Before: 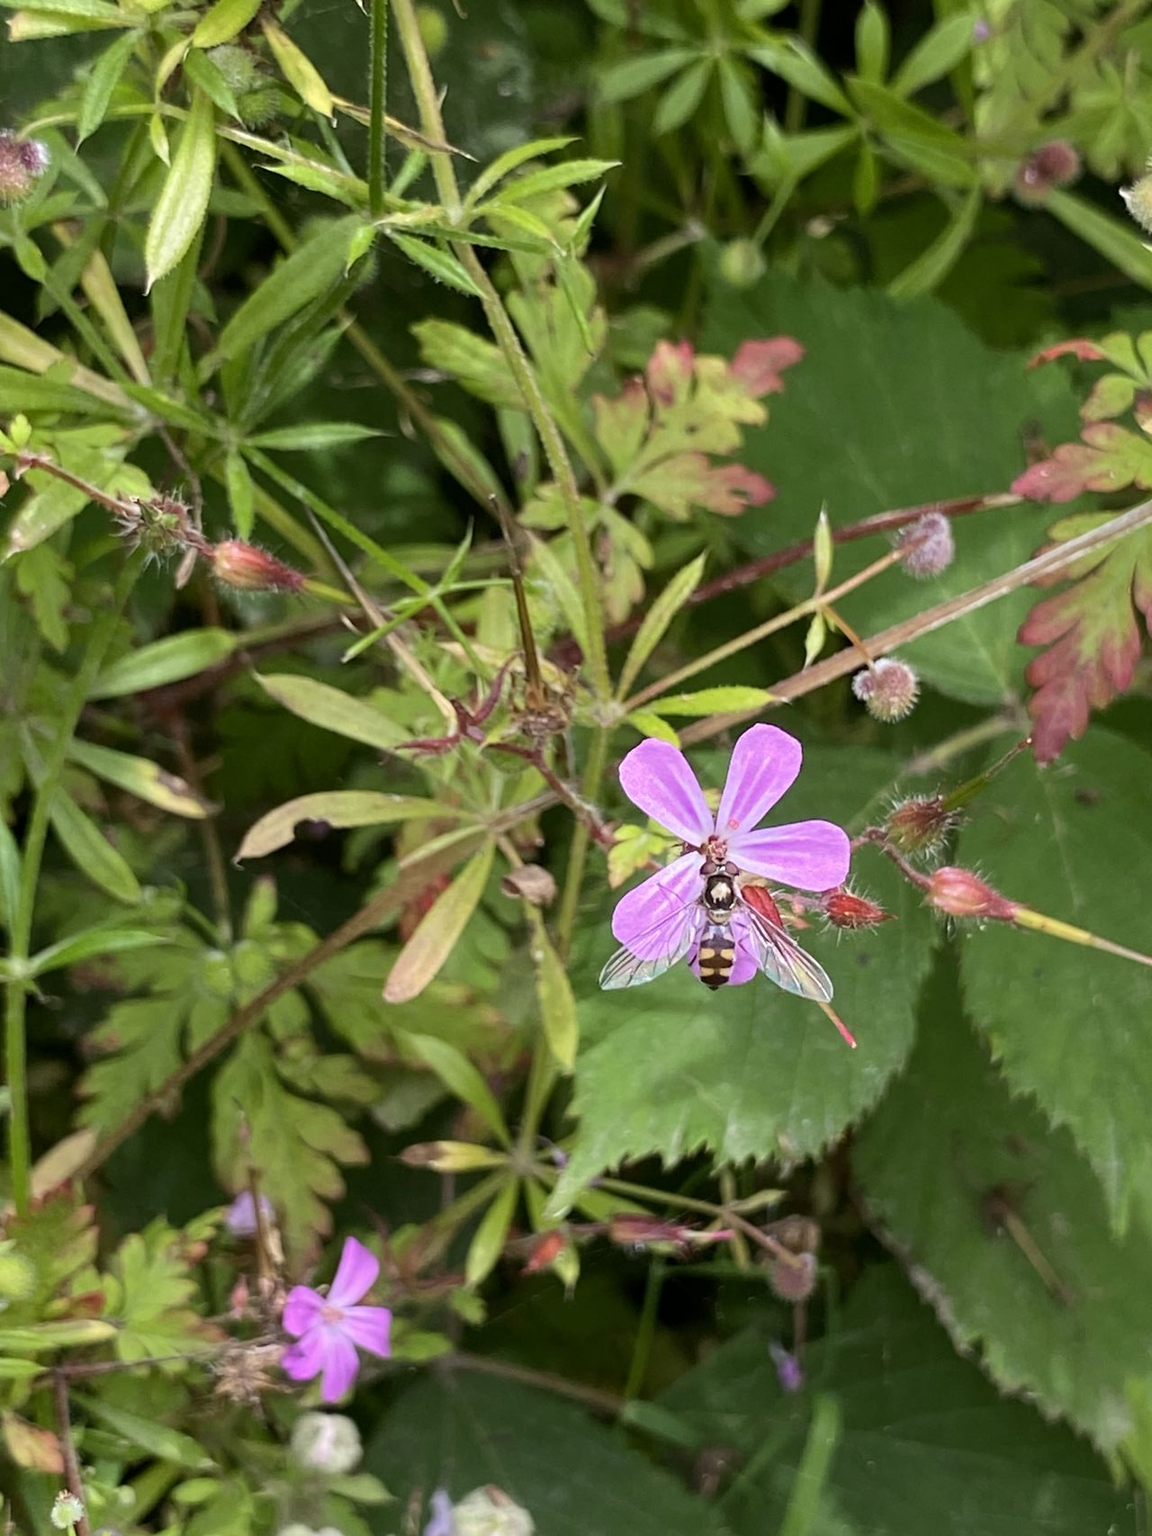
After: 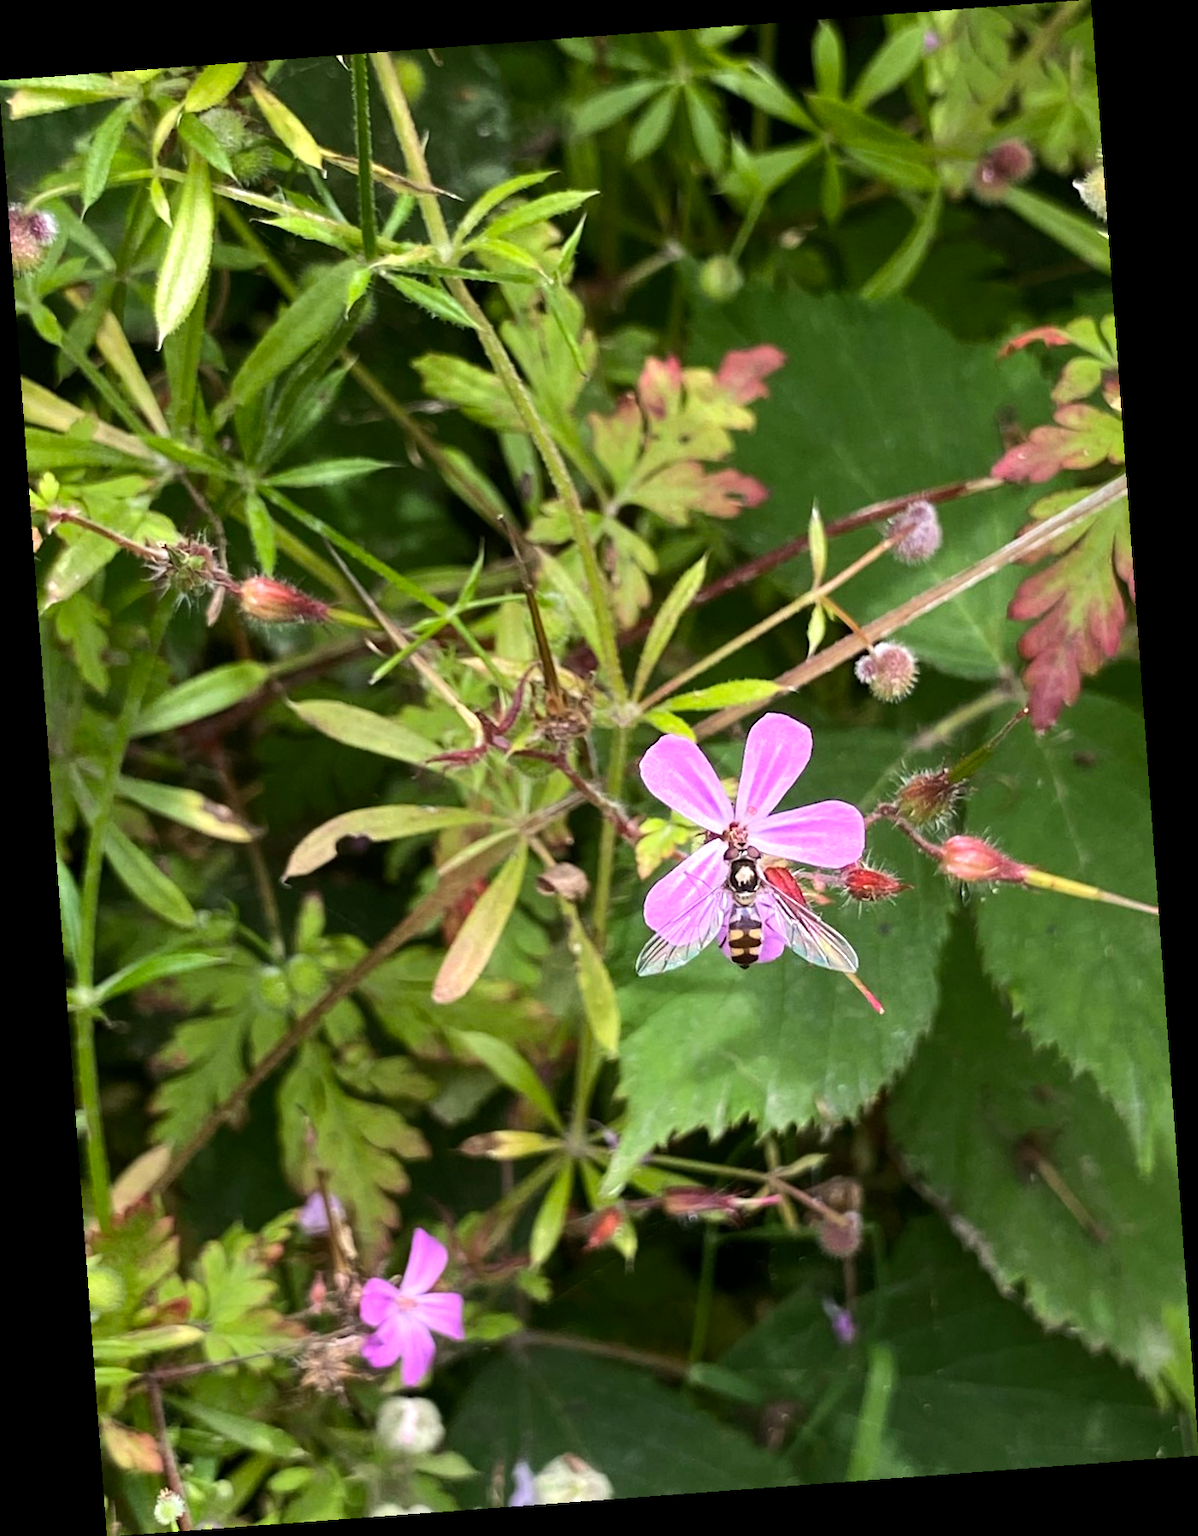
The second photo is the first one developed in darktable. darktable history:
tone equalizer: -8 EV -0.417 EV, -7 EV -0.389 EV, -6 EV -0.333 EV, -5 EV -0.222 EV, -3 EV 0.222 EV, -2 EV 0.333 EV, -1 EV 0.389 EV, +0 EV 0.417 EV, edges refinement/feathering 500, mask exposure compensation -1.57 EV, preserve details no
rotate and perspective: rotation -4.25°, automatic cropping off
